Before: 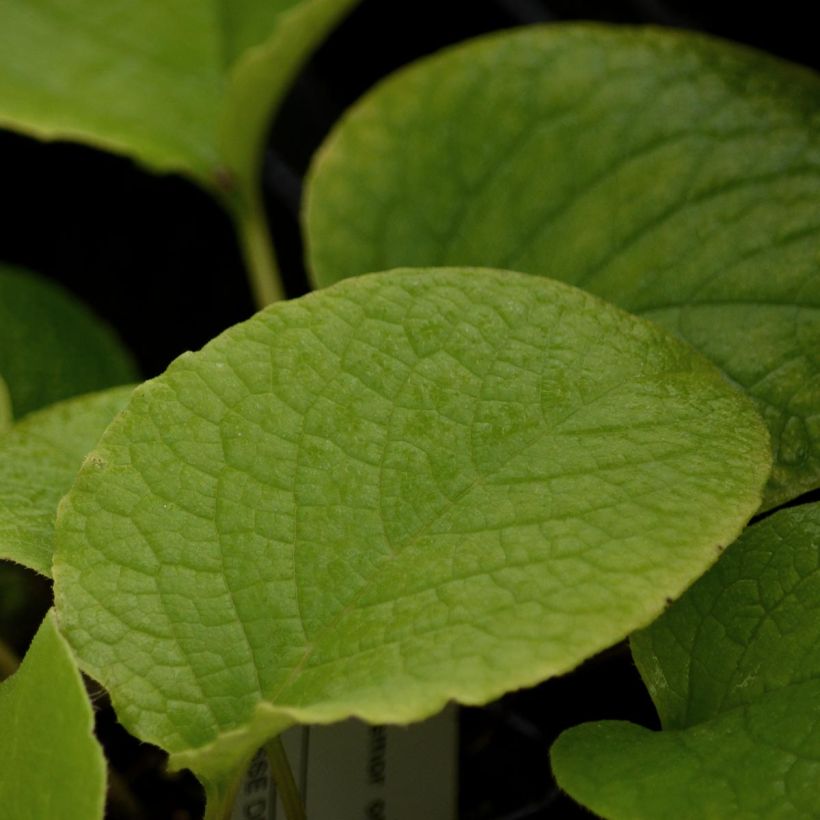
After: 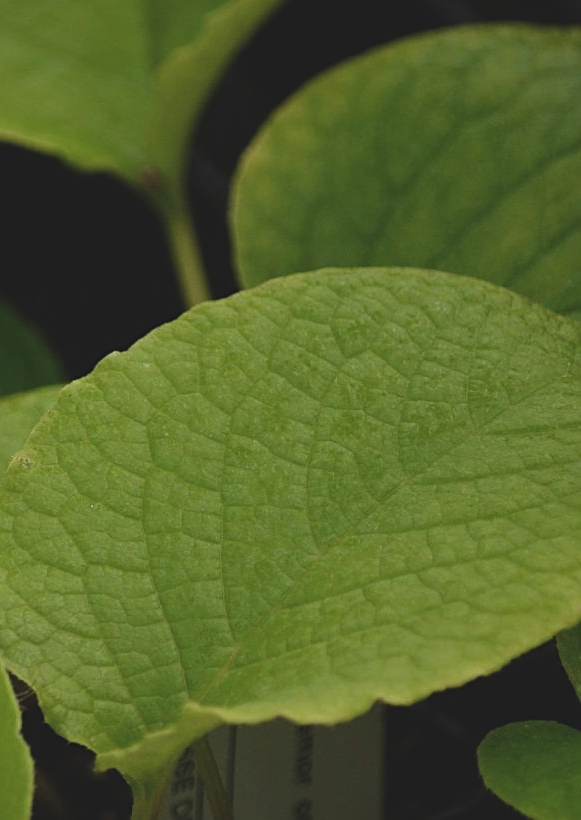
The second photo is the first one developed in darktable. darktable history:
exposure: black level correction -0.015, exposure -0.136 EV, compensate exposure bias true, compensate highlight preservation false
crop and rotate: left 8.957%, right 20.099%
sharpen: radius 2.116, amount 0.378, threshold 0.13
